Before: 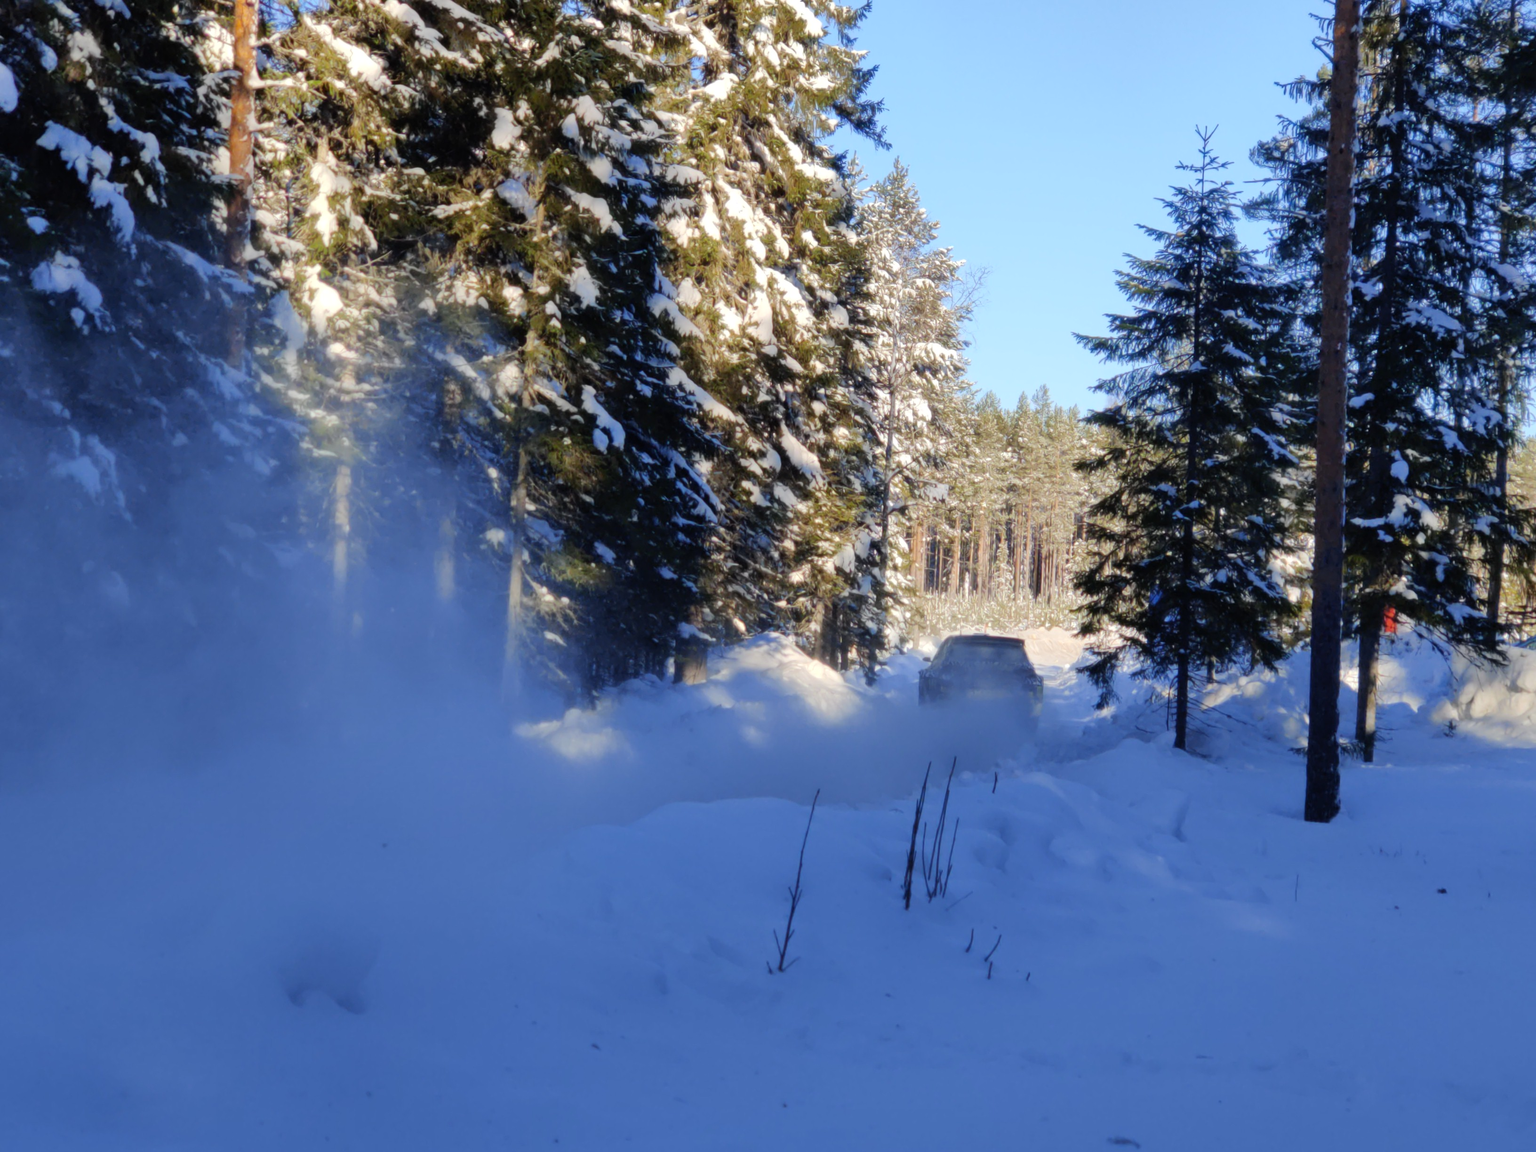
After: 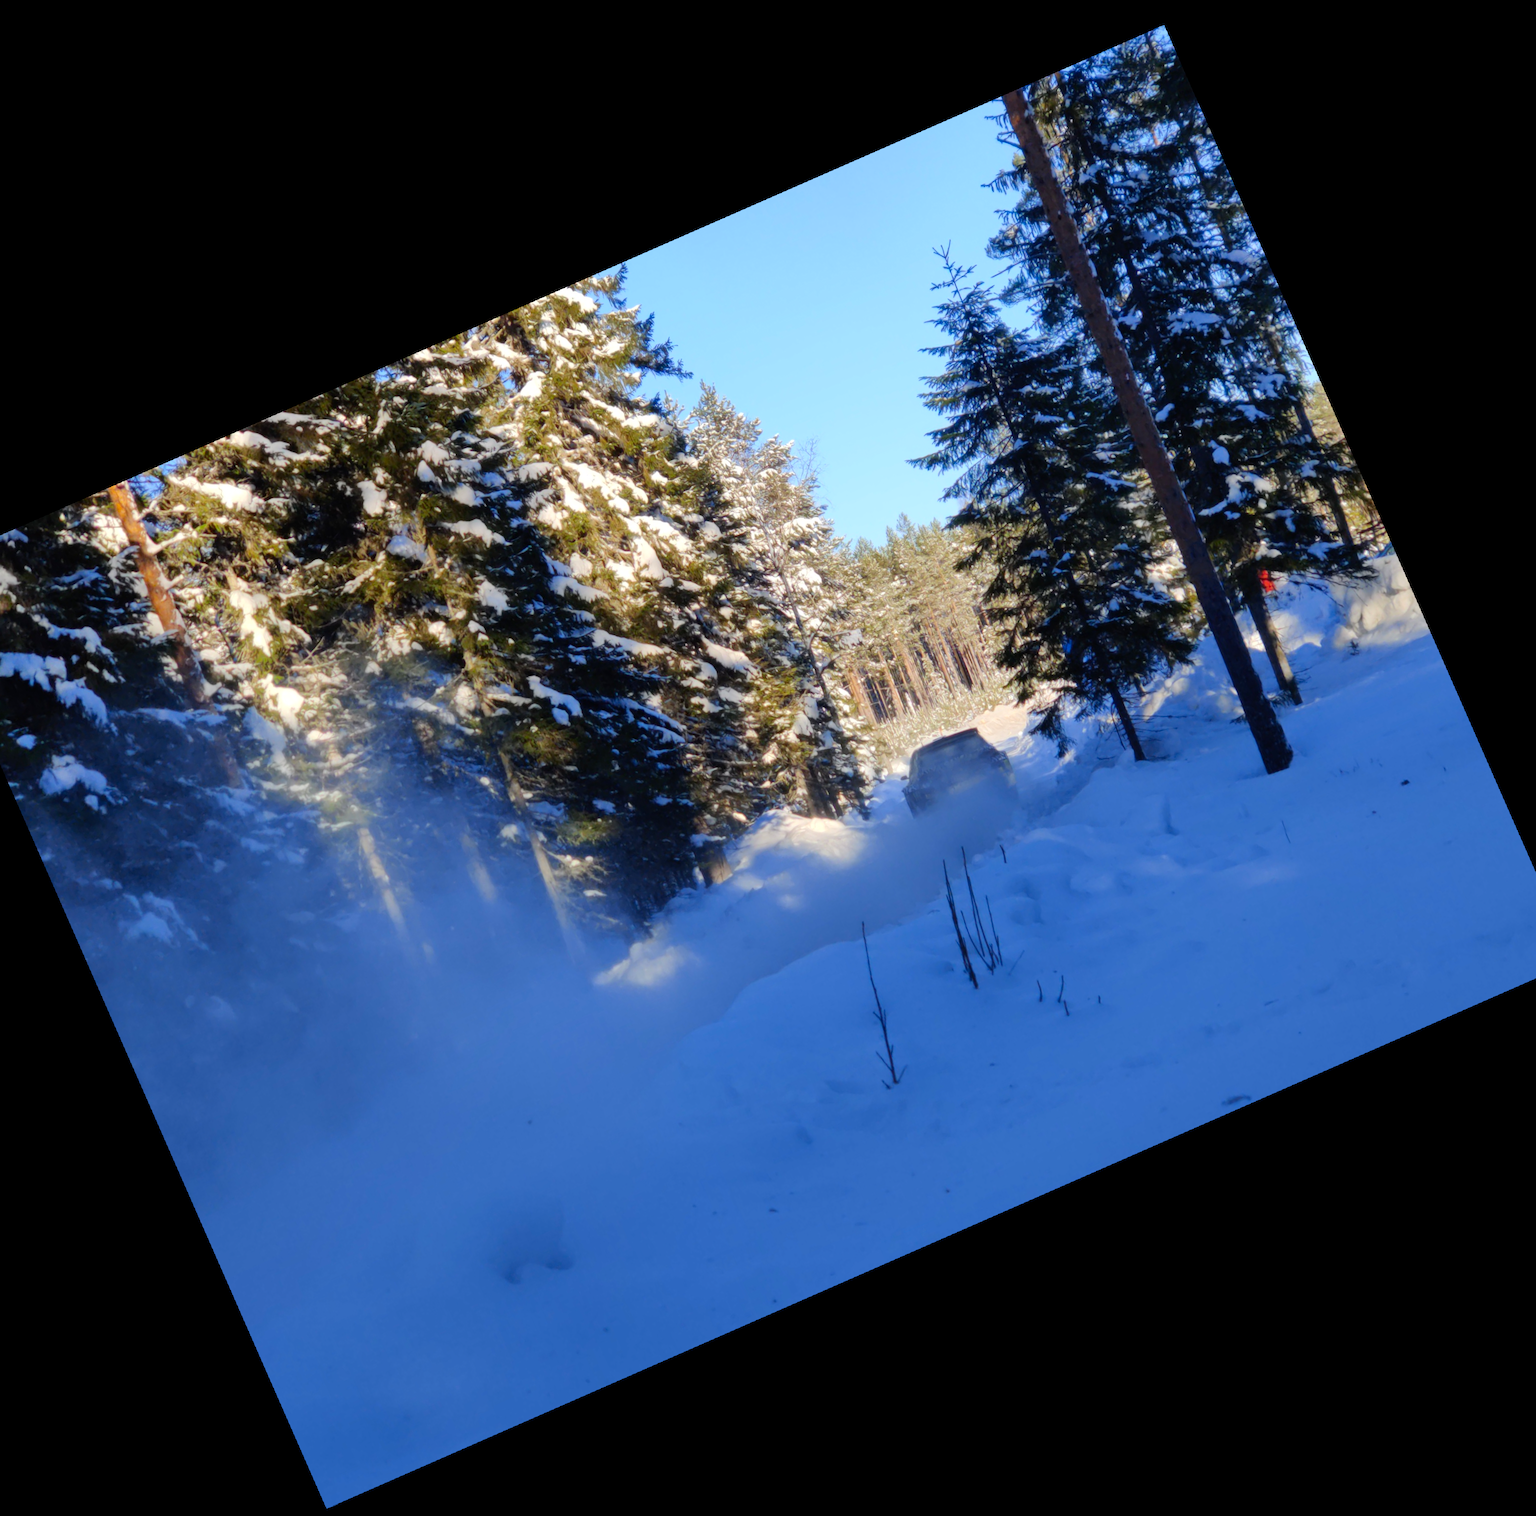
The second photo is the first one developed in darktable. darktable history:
contrast brightness saturation: contrast 0.08, saturation 0.2
crop and rotate: angle 19.43°, left 6.812%, right 4.125%, bottom 1.087%
rotate and perspective: rotation -4.25°, automatic cropping off
